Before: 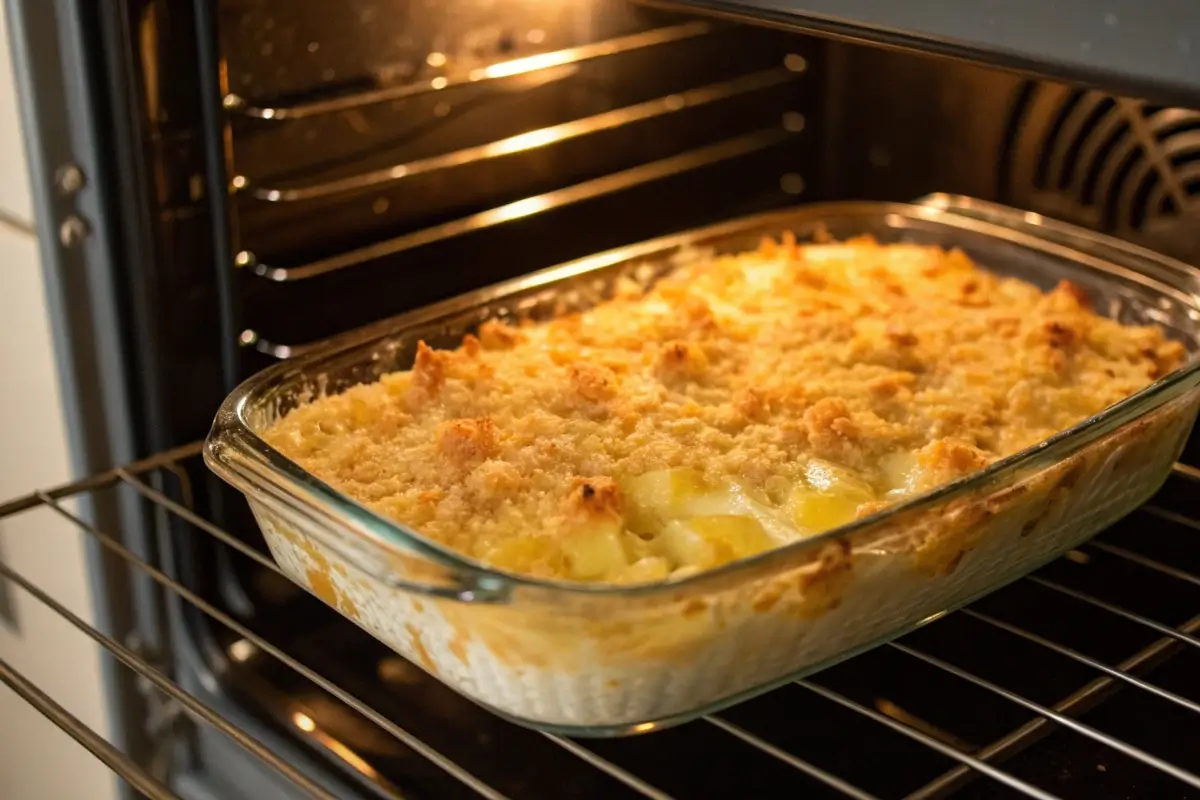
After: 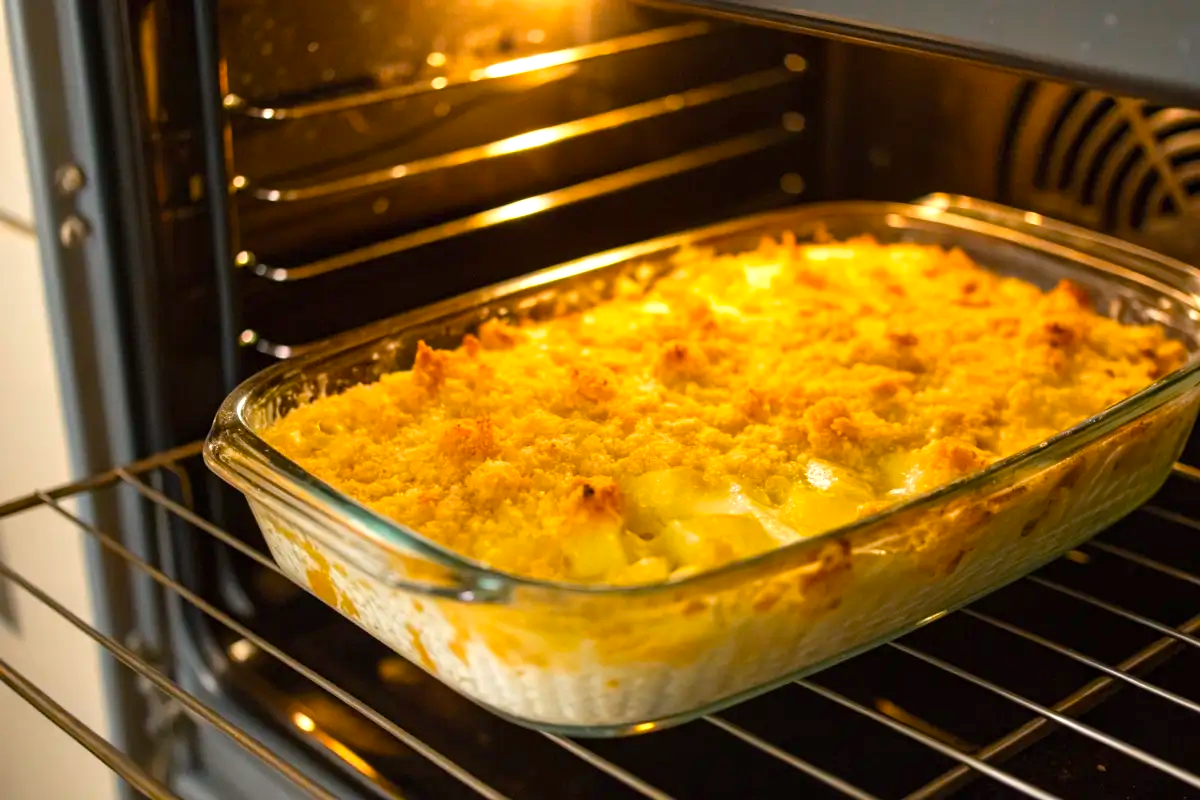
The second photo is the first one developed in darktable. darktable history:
exposure: black level correction 0, exposure 0.394 EV, compensate highlight preservation false
color balance rgb: perceptual saturation grading › global saturation 29.606%, perceptual brilliance grading › global brilliance 2.732%, perceptual brilliance grading › highlights -3.009%, perceptual brilliance grading › shadows 2.709%, global vibrance 9.537%
